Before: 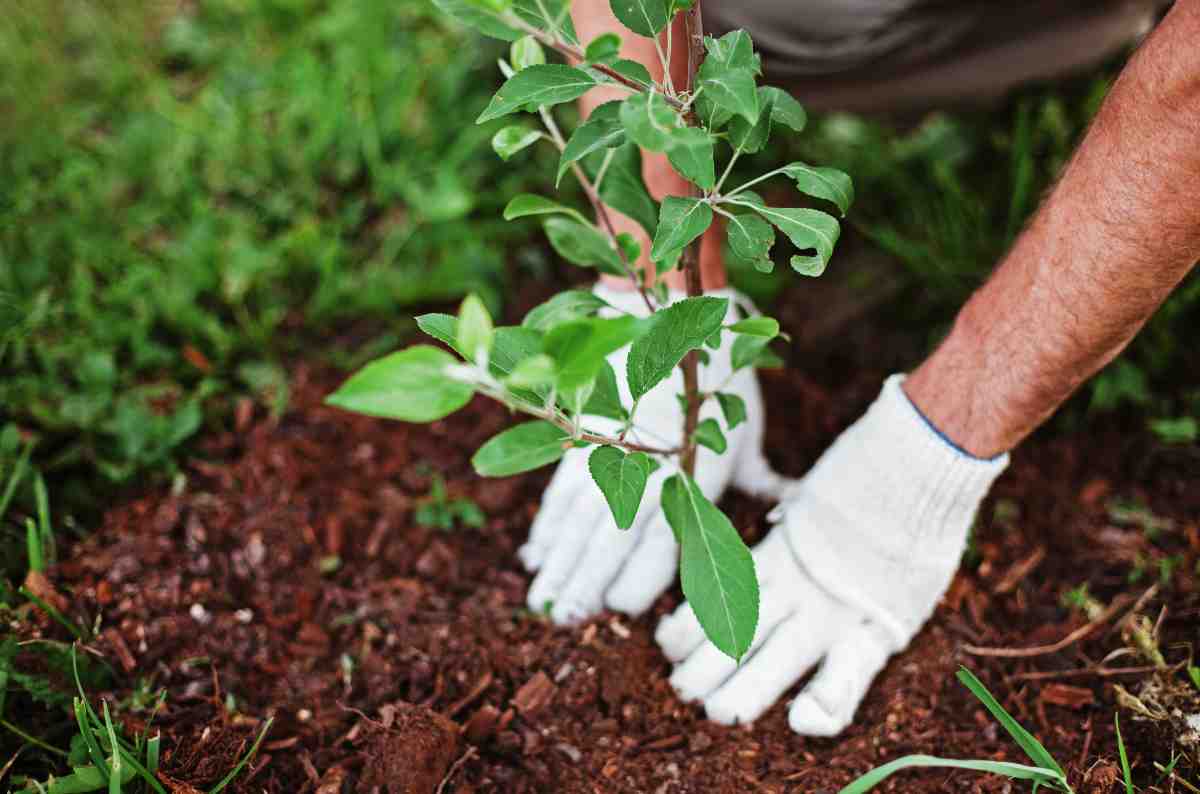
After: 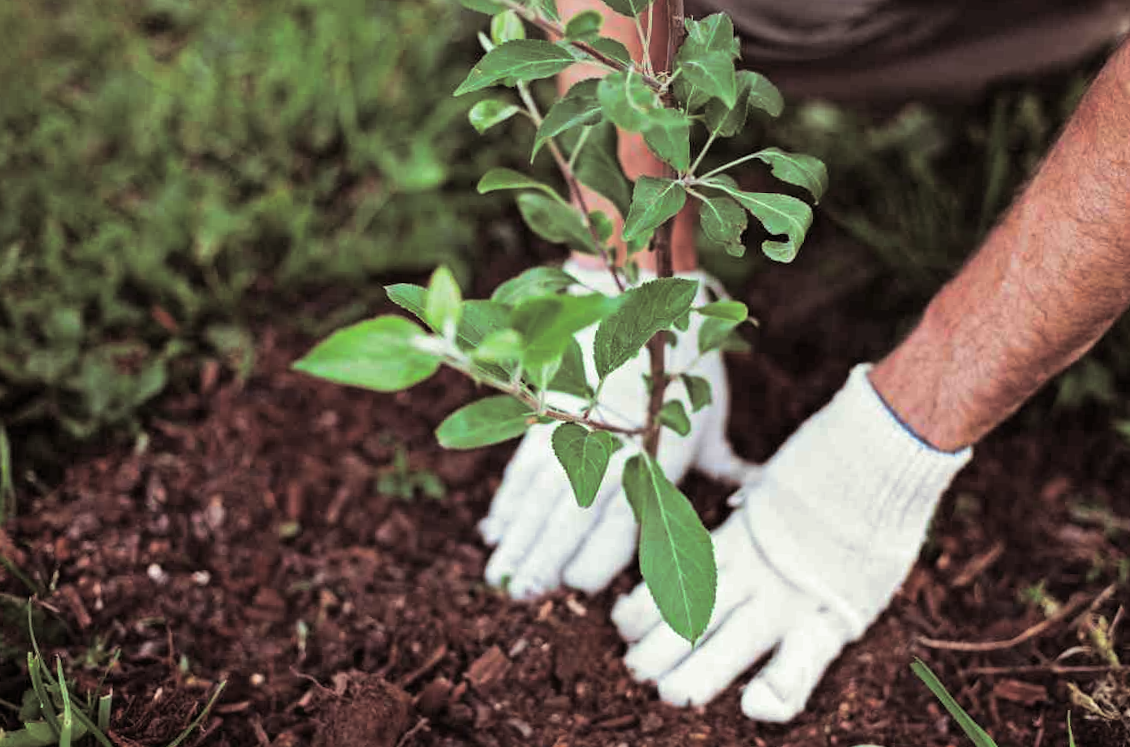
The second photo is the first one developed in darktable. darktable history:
split-toning: shadows › saturation 0.2
crop and rotate: angle -2.38°
